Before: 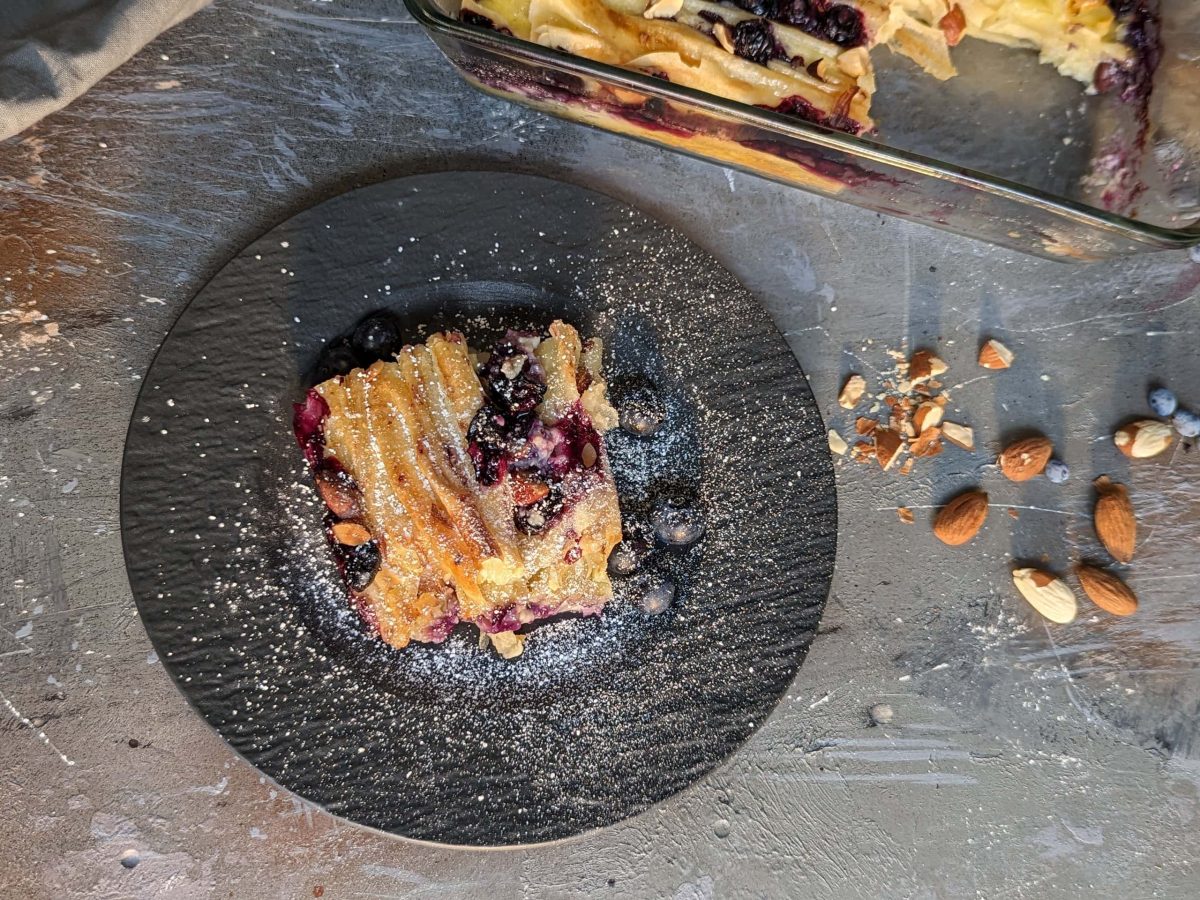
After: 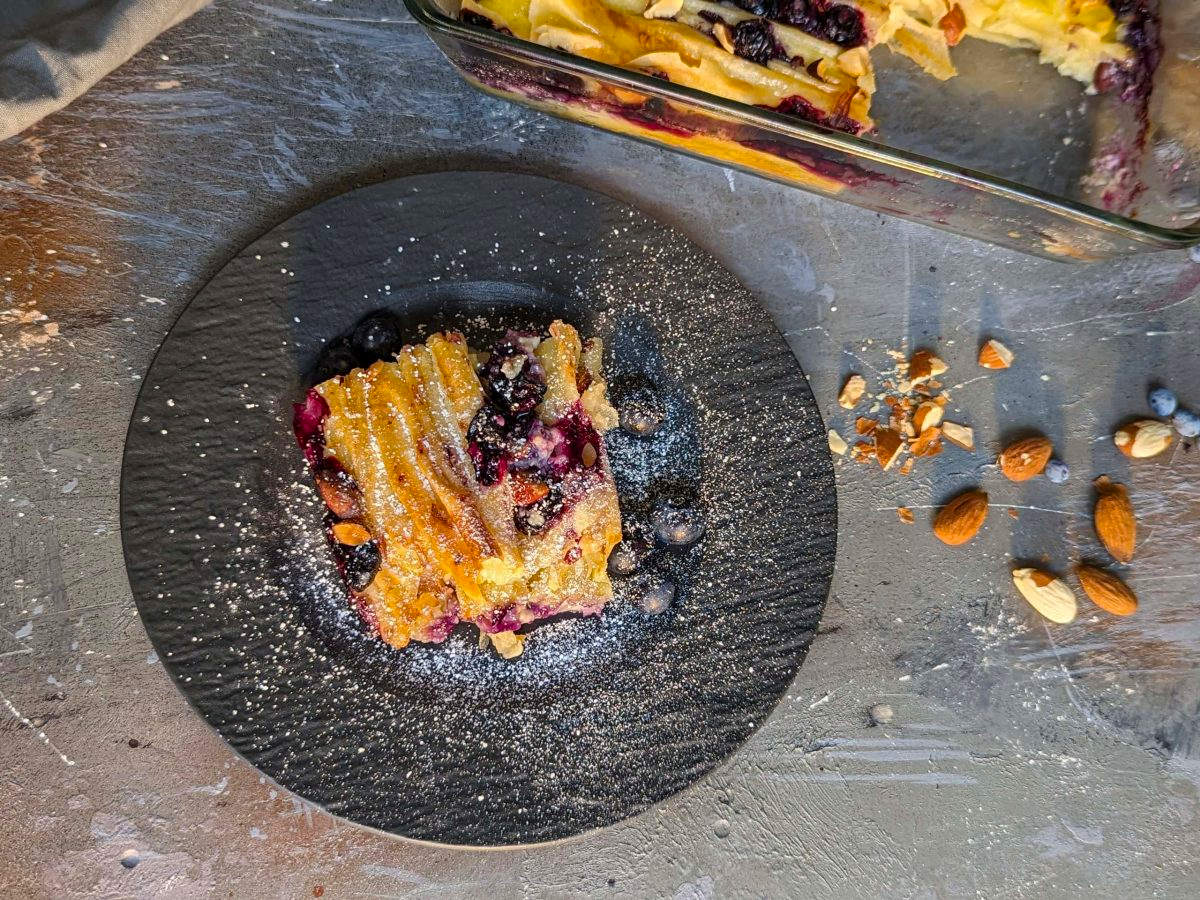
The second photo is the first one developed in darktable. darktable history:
color balance rgb: perceptual saturation grading › global saturation 30%, global vibrance 10%
